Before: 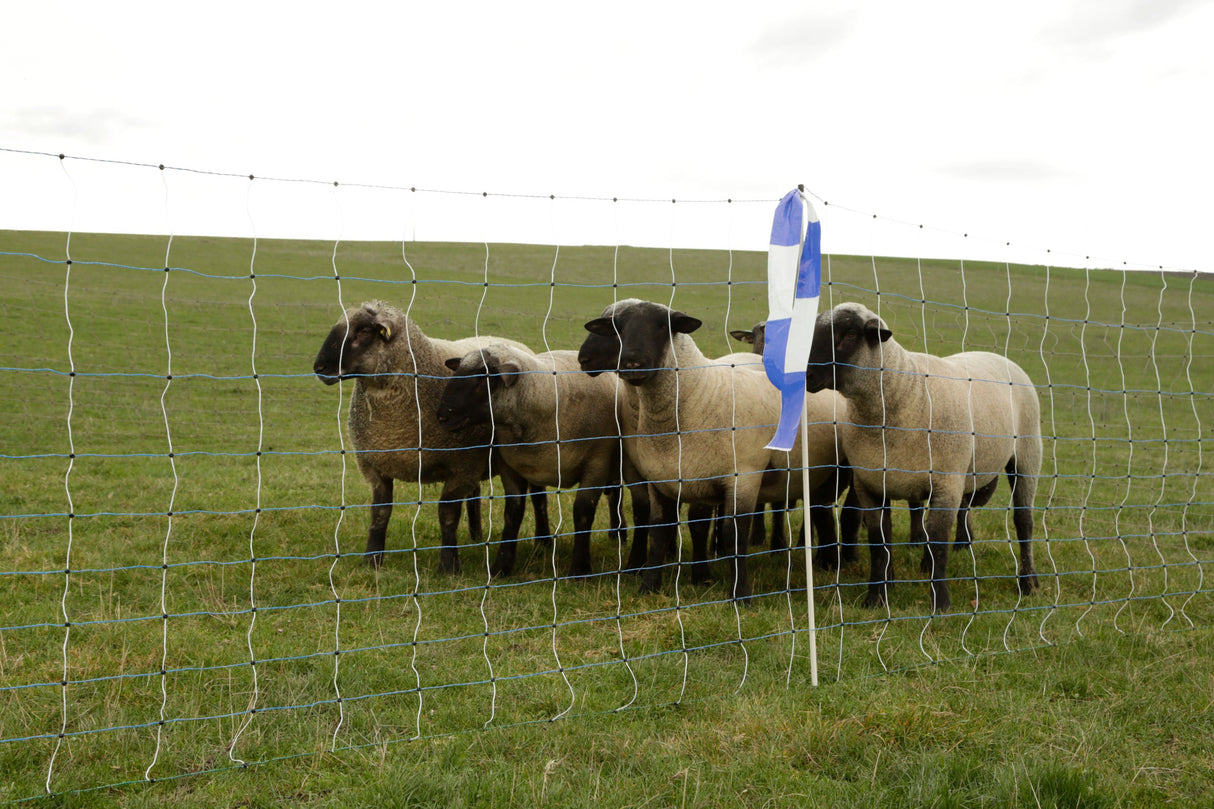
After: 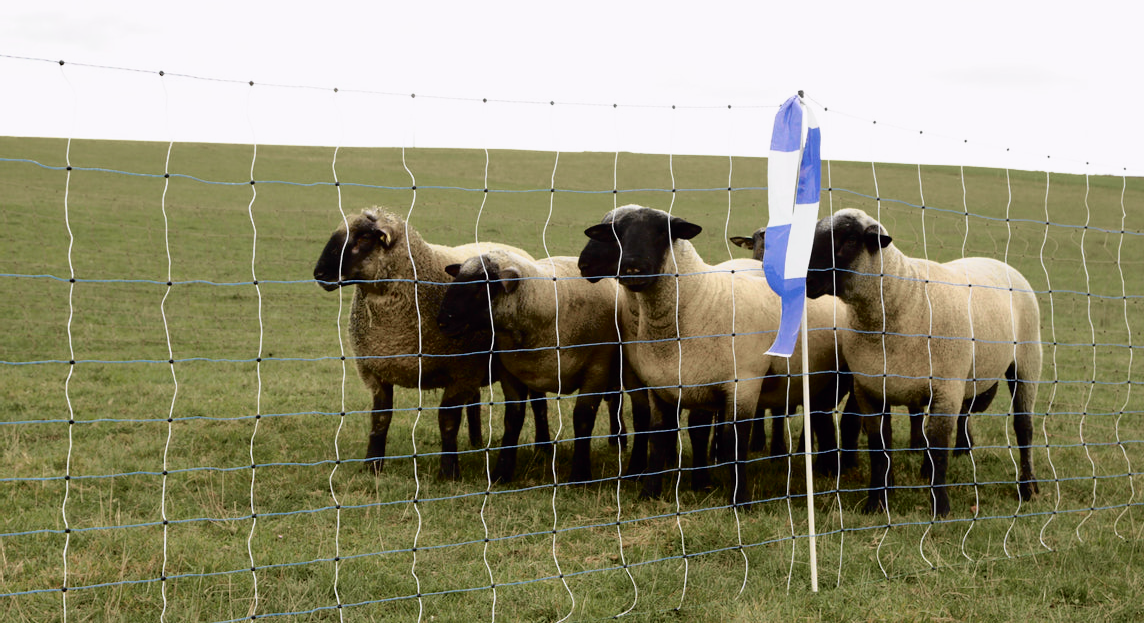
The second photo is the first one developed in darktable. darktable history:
crop and rotate: angle 0.03°, top 11.643%, right 5.651%, bottom 11.189%
tone curve: curves: ch0 [(0, 0) (0.105, 0.044) (0.195, 0.128) (0.283, 0.283) (0.384, 0.404) (0.485, 0.531) (0.638, 0.681) (0.795, 0.879) (1, 0.977)]; ch1 [(0, 0) (0.161, 0.092) (0.35, 0.33) (0.379, 0.401) (0.456, 0.469) (0.498, 0.503) (0.531, 0.537) (0.596, 0.621) (0.635, 0.671) (1, 1)]; ch2 [(0, 0) (0.371, 0.362) (0.437, 0.437) (0.483, 0.484) (0.53, 0.515) (0.56, 0.58) (0.622, 0.606) (1, 1)], color space Lab, independent channels, preserve colors none
